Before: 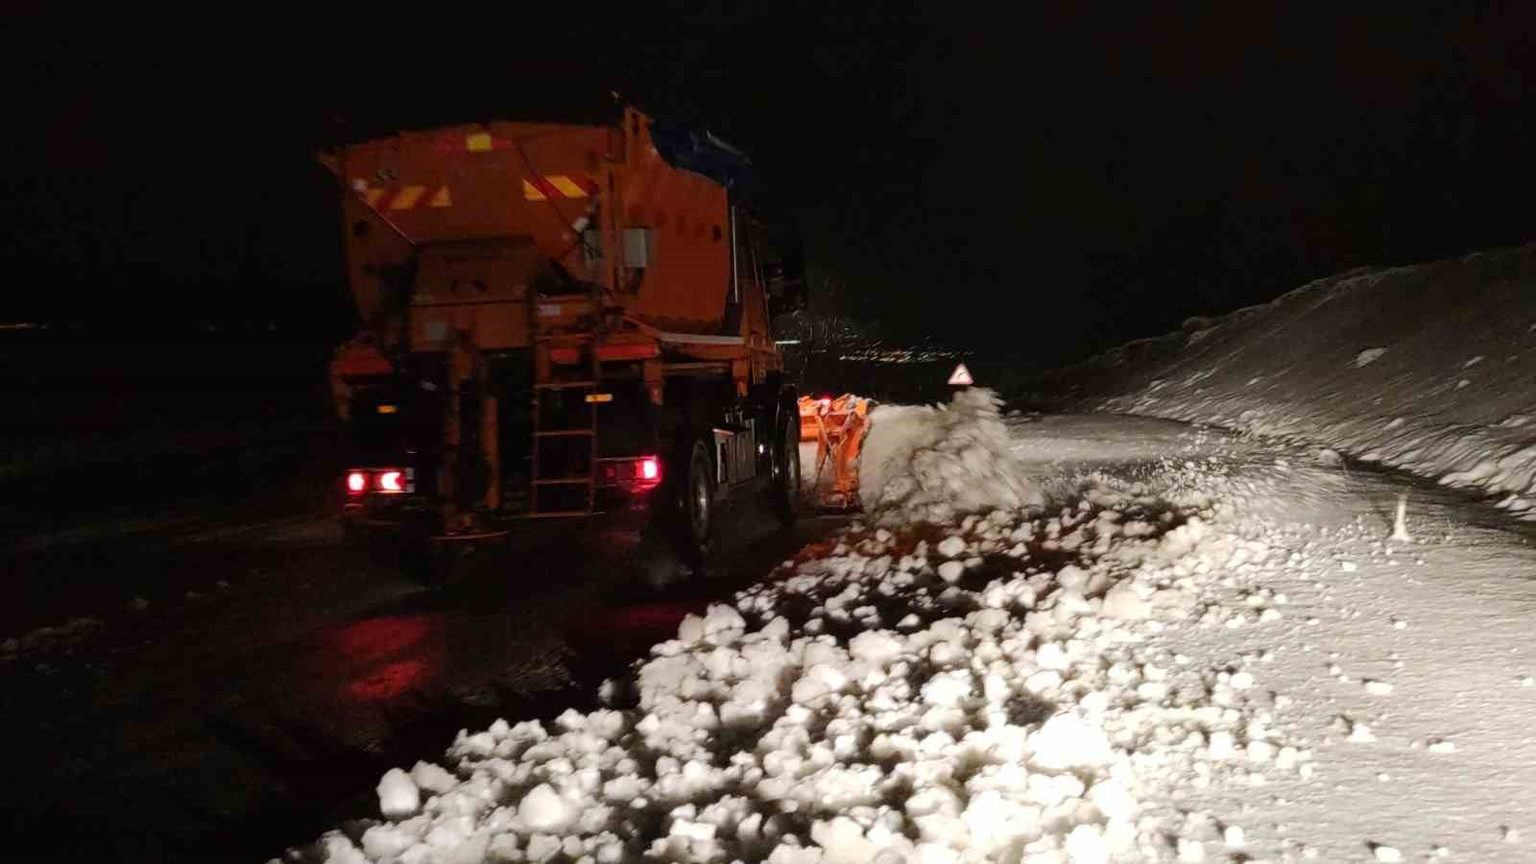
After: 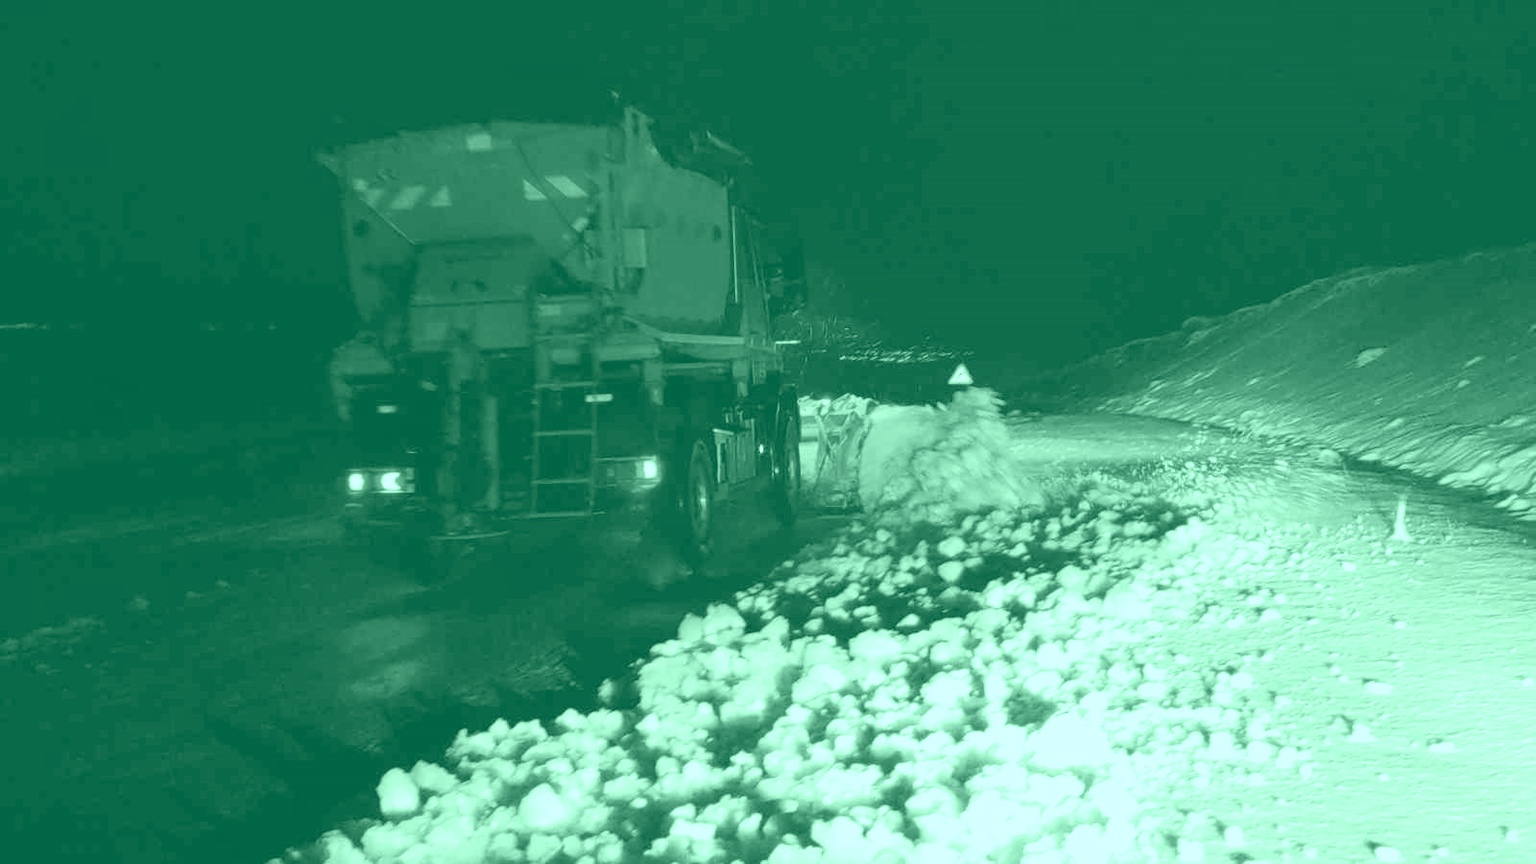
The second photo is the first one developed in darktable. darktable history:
exposure: black level correction 0, exposure 1.5 EV, compensate highlight preservation false
colorize: hue 147.6°, saturation 65%, lightness 21.64%
